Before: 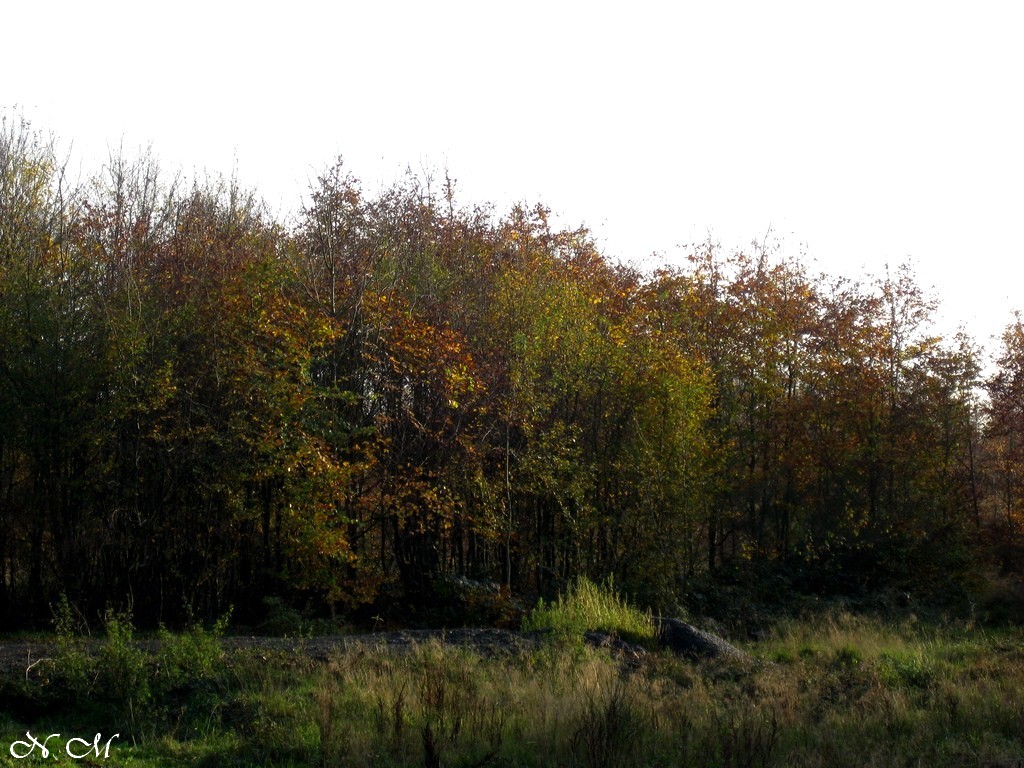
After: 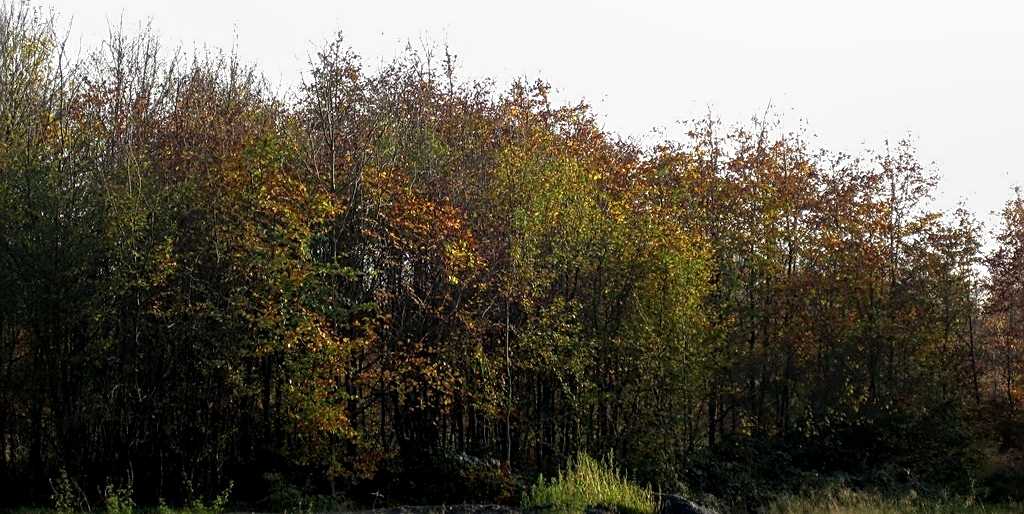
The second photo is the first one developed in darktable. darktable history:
crop: top 16.236%, bottom 16.714%
sharpen: on, module defaults
local contrast: on, module defaults
